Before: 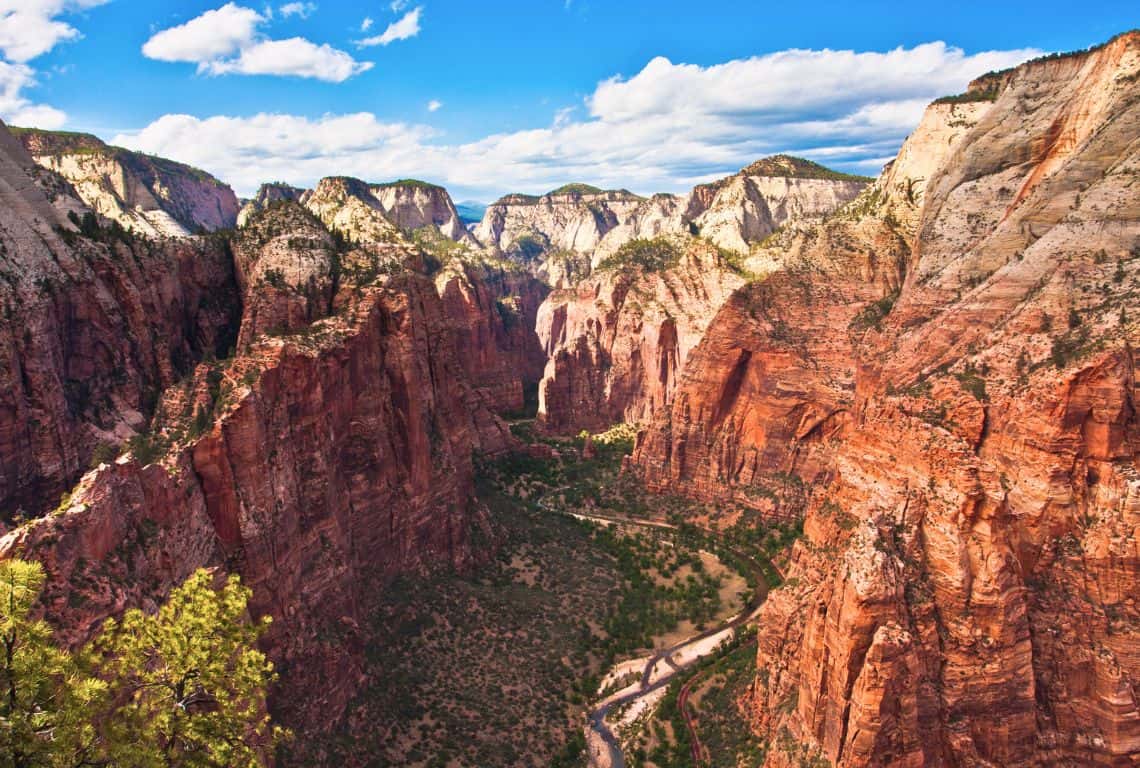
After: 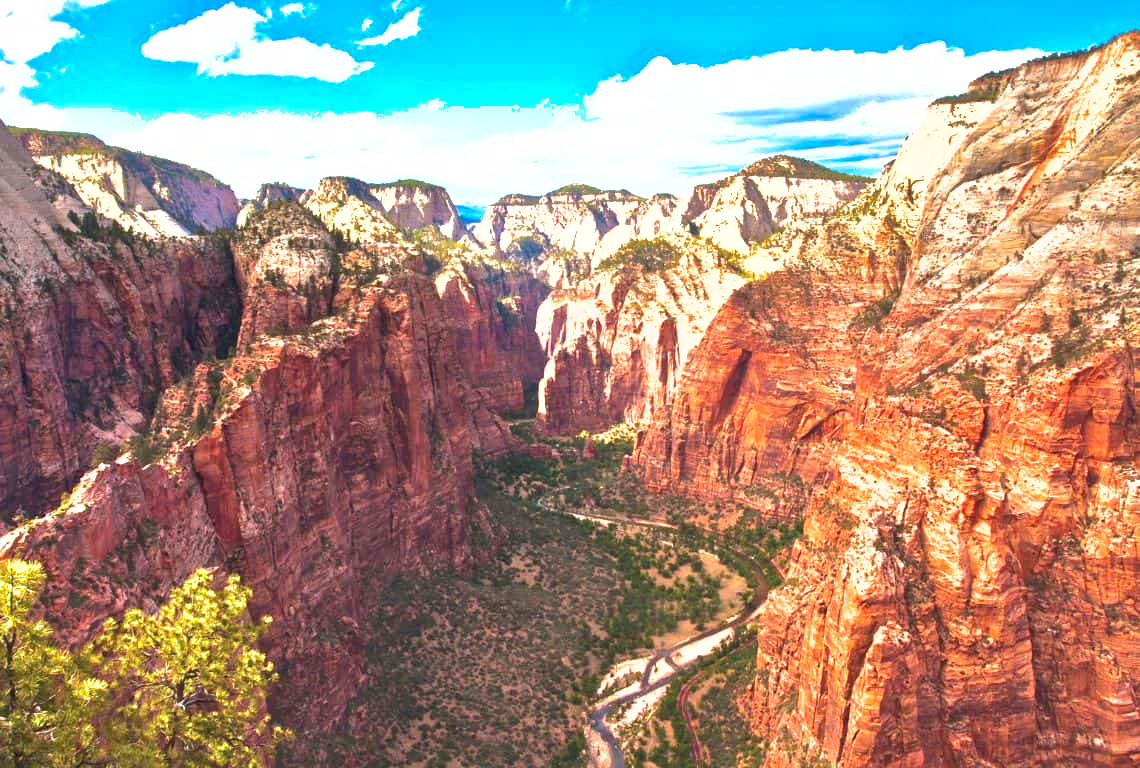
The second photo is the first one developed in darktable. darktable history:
contrast brightness saturation: contrast -0.021, brightness -0.011, saturation 0.037
shadows and highlights: on, module defaults
exposure: black level correction 0, exposure 1.102 EV, compensate highlight preservation false
